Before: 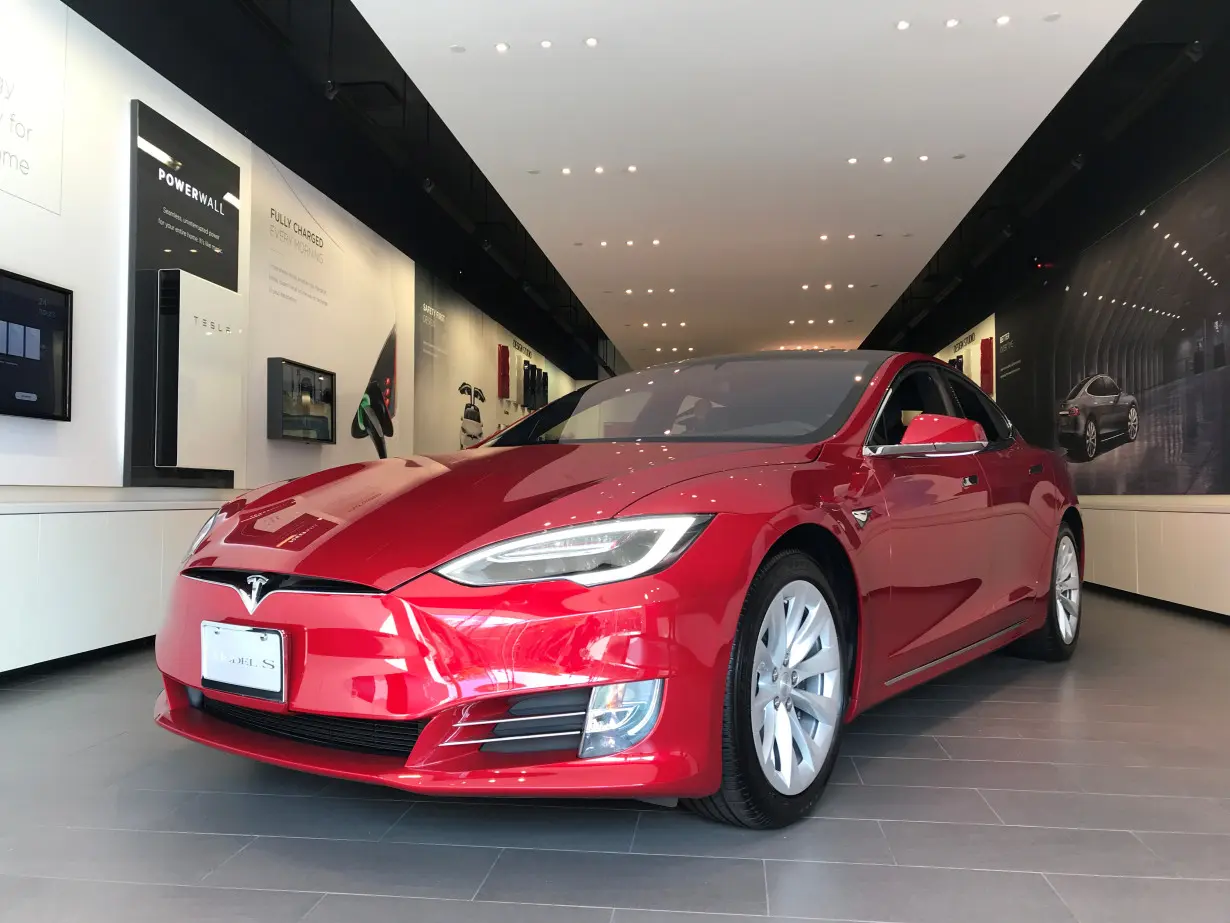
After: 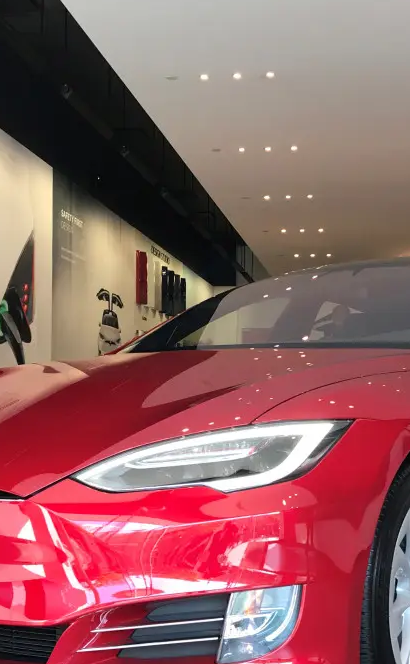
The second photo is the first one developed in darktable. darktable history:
crop and rotate: left 29.583%, top 10.201%, right 37.073%, bottom 17.783%
